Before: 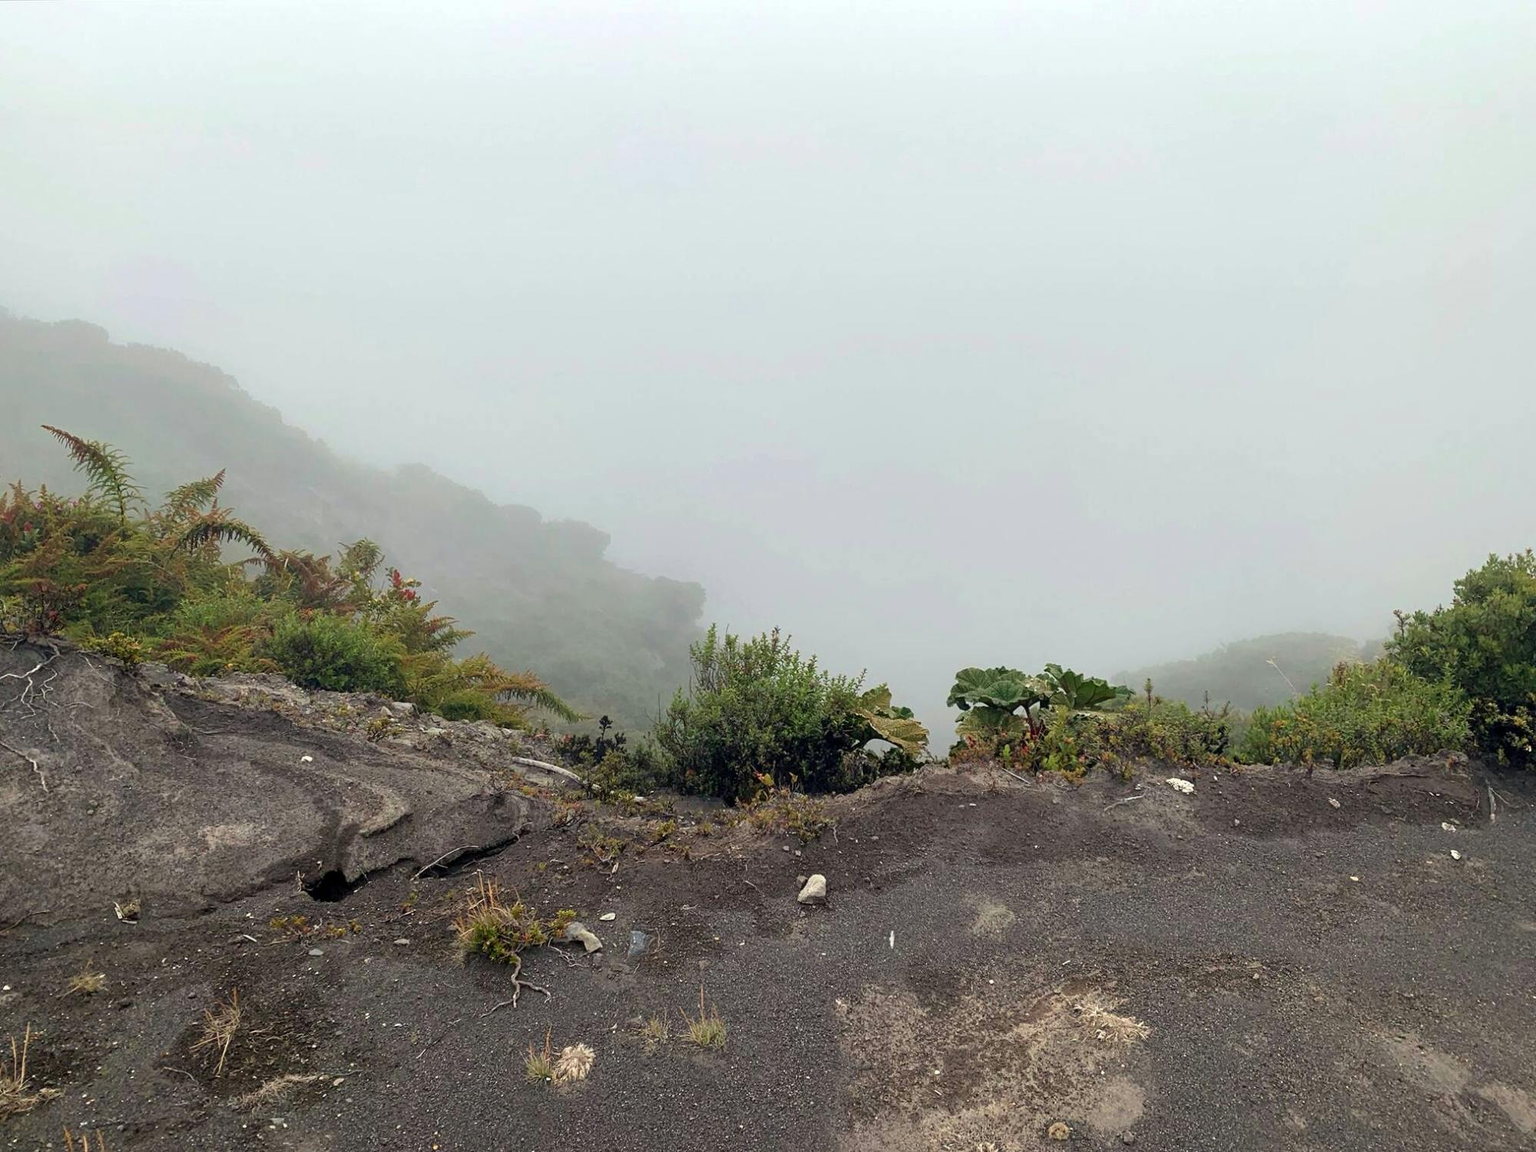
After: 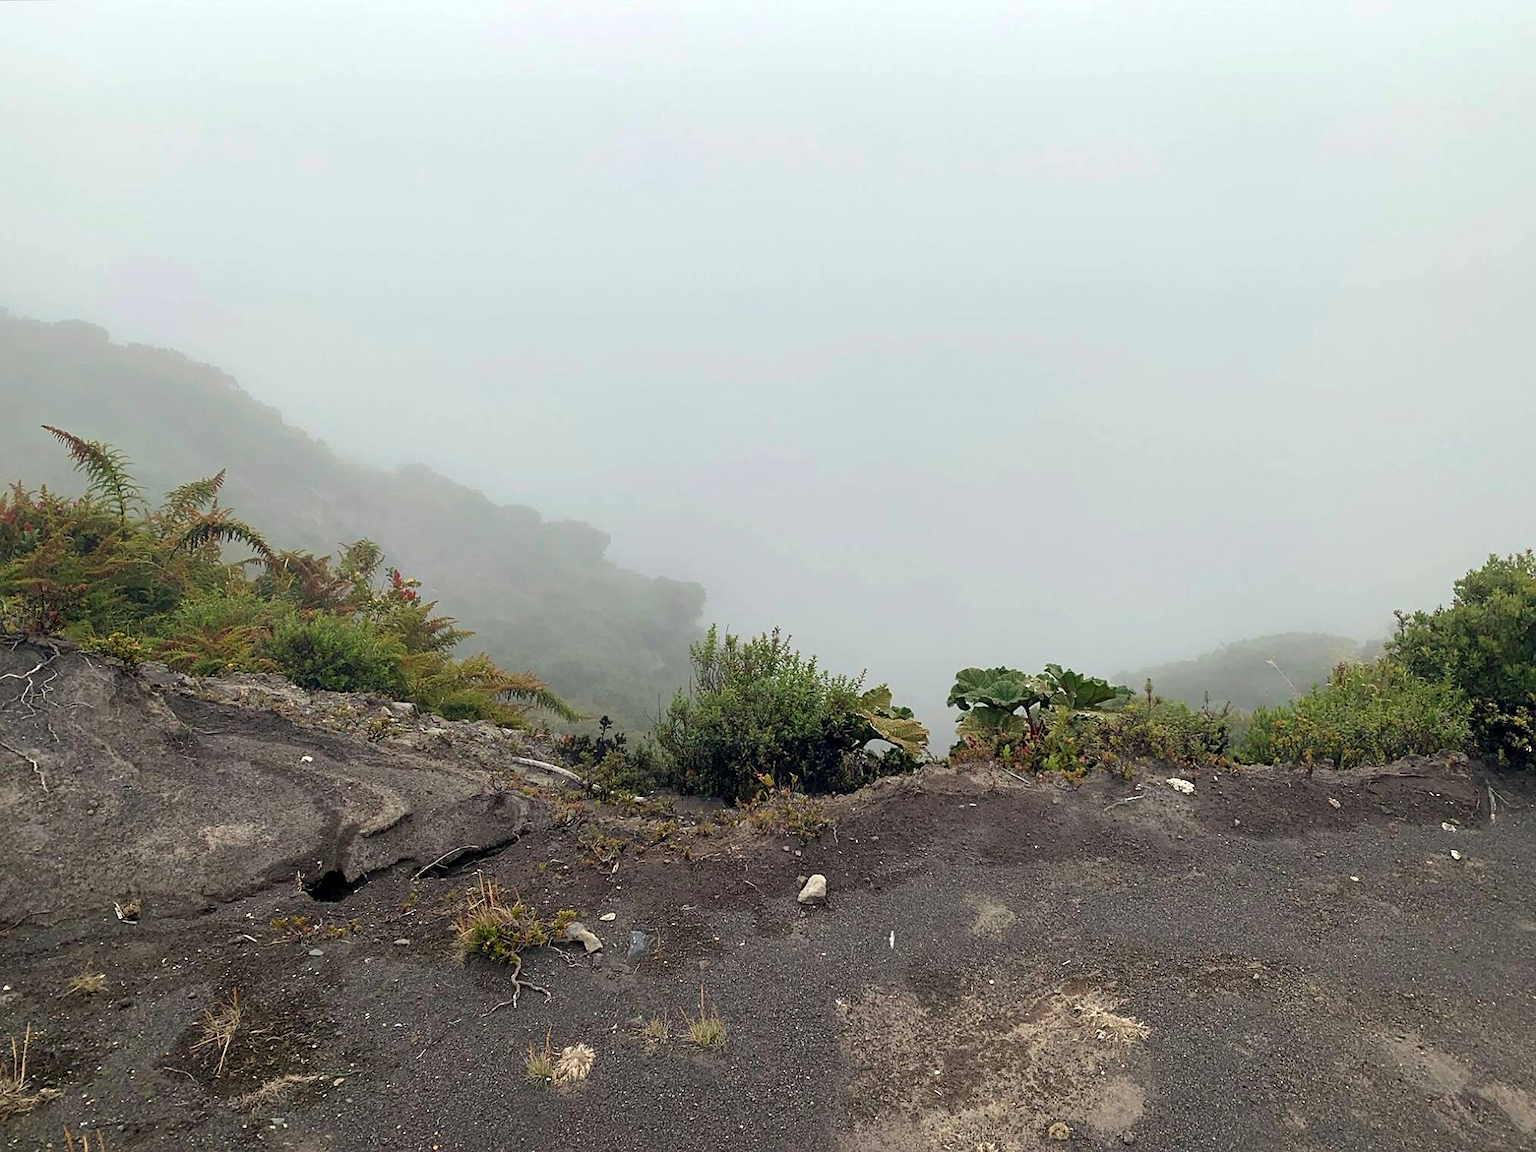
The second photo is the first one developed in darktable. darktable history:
sharpen: radius 1.445, amount 0.403, threshold 1.333
